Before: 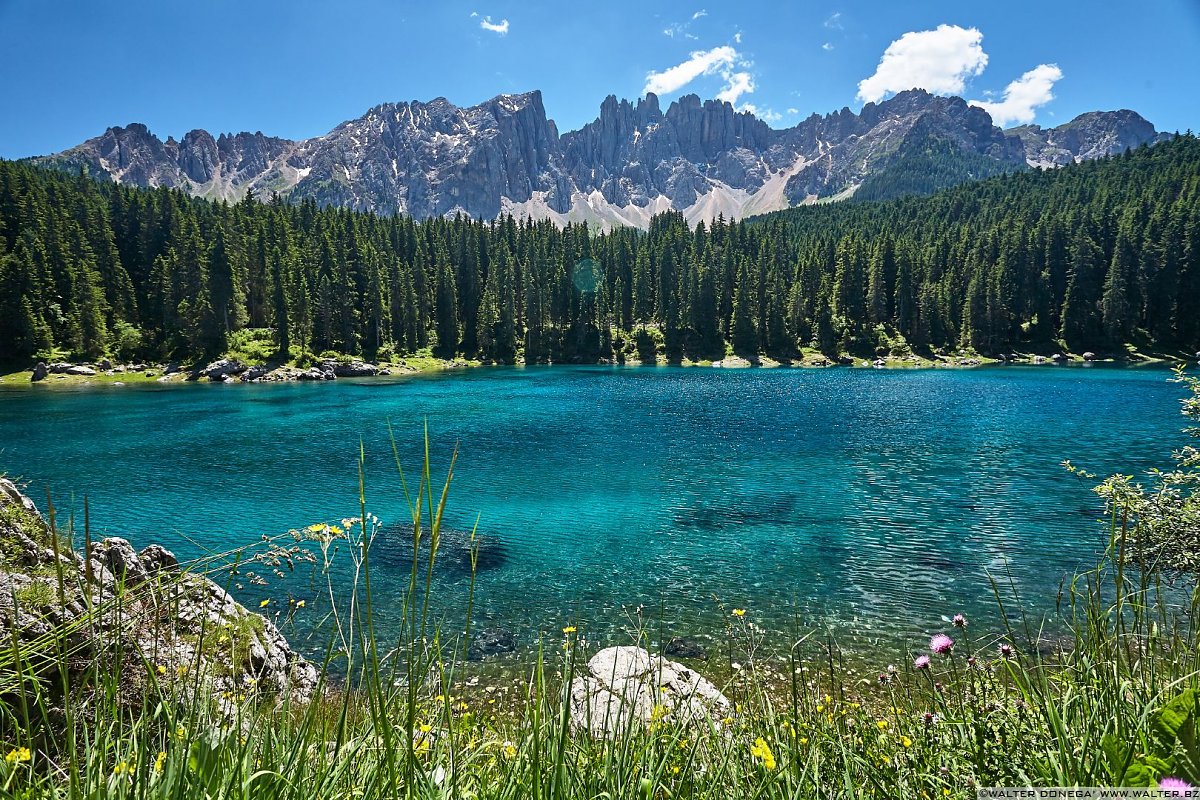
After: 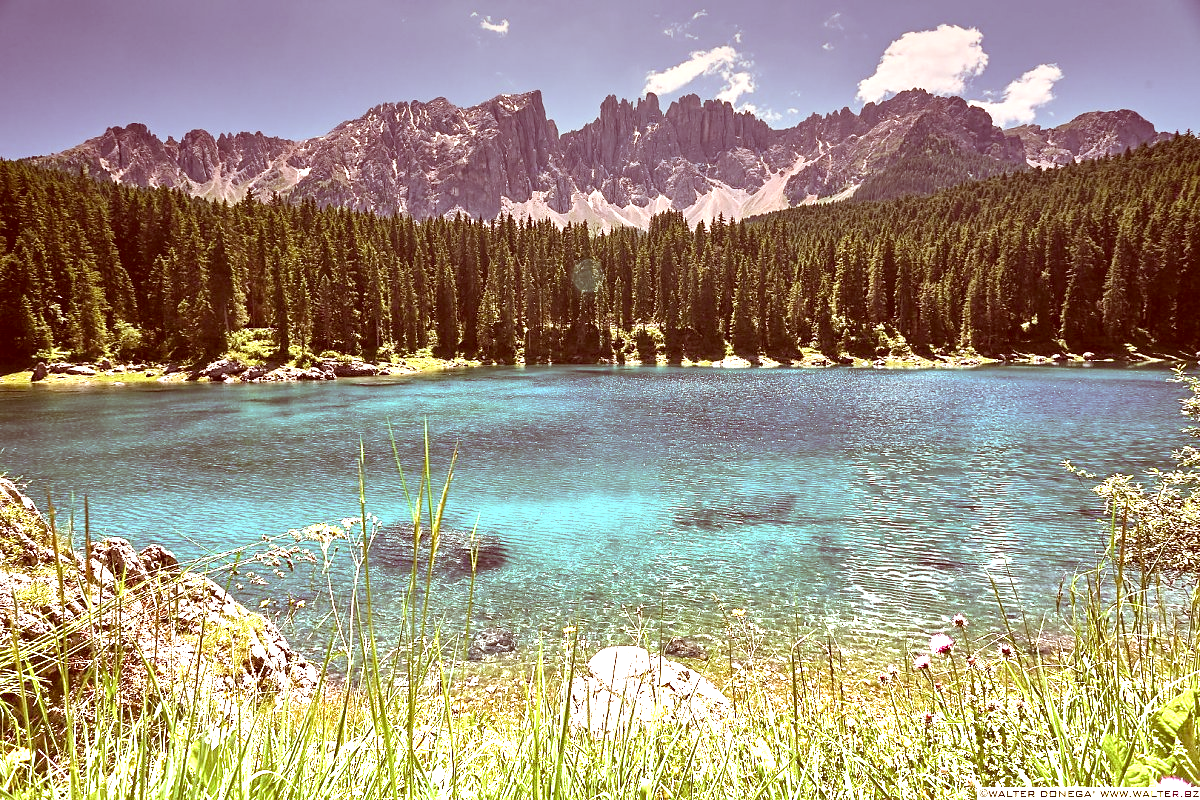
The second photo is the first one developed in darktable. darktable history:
graduated density: density -3.9 EV
color correction: highlights a* 9.03, highlights b* 8.71, shadows a* 40, shadows b* 40, saturation 0.8
